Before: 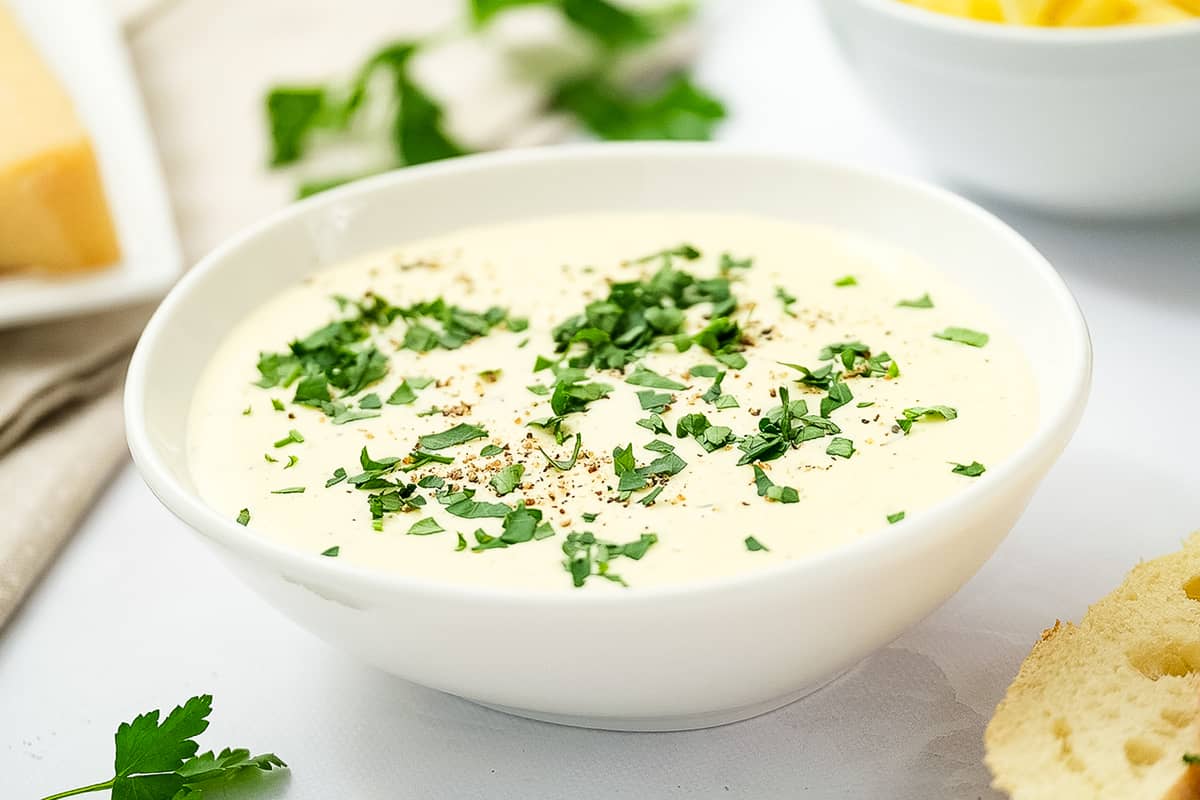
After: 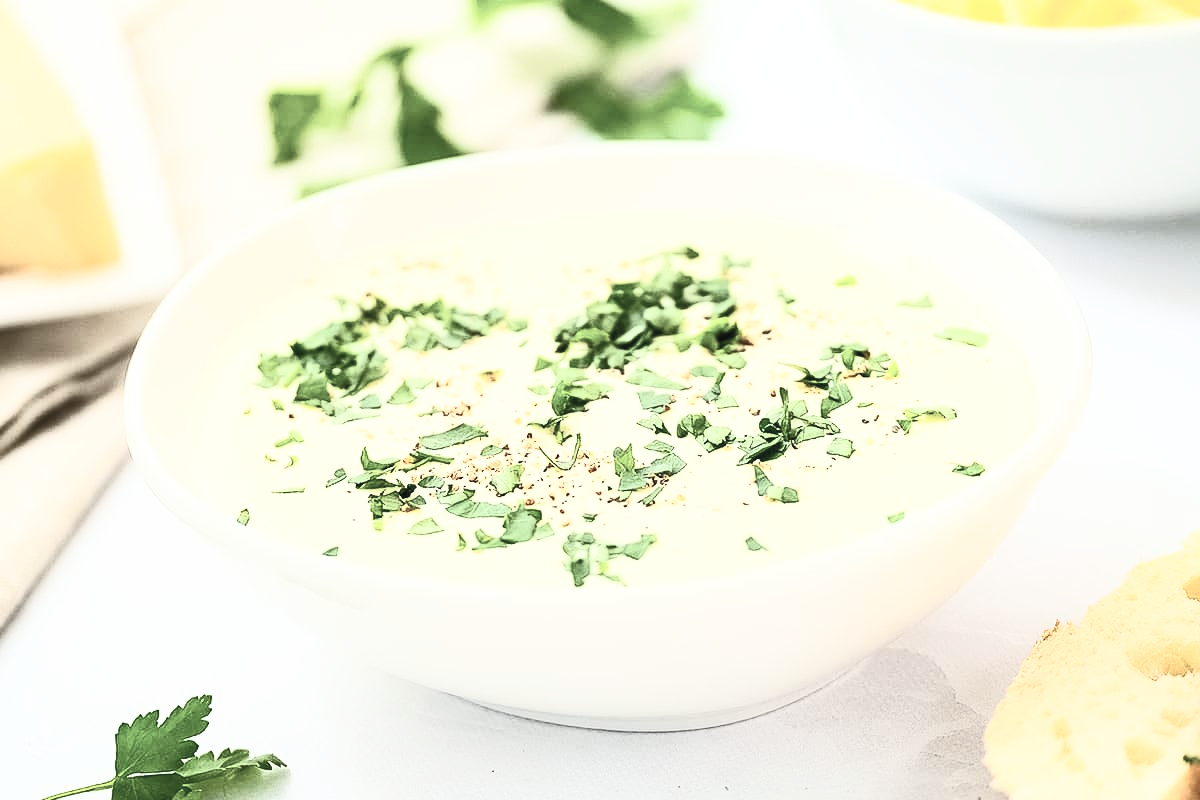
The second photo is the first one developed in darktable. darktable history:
contrast brightness saturation: contrast 0.57, brightness 0.573, saturation -0.326
